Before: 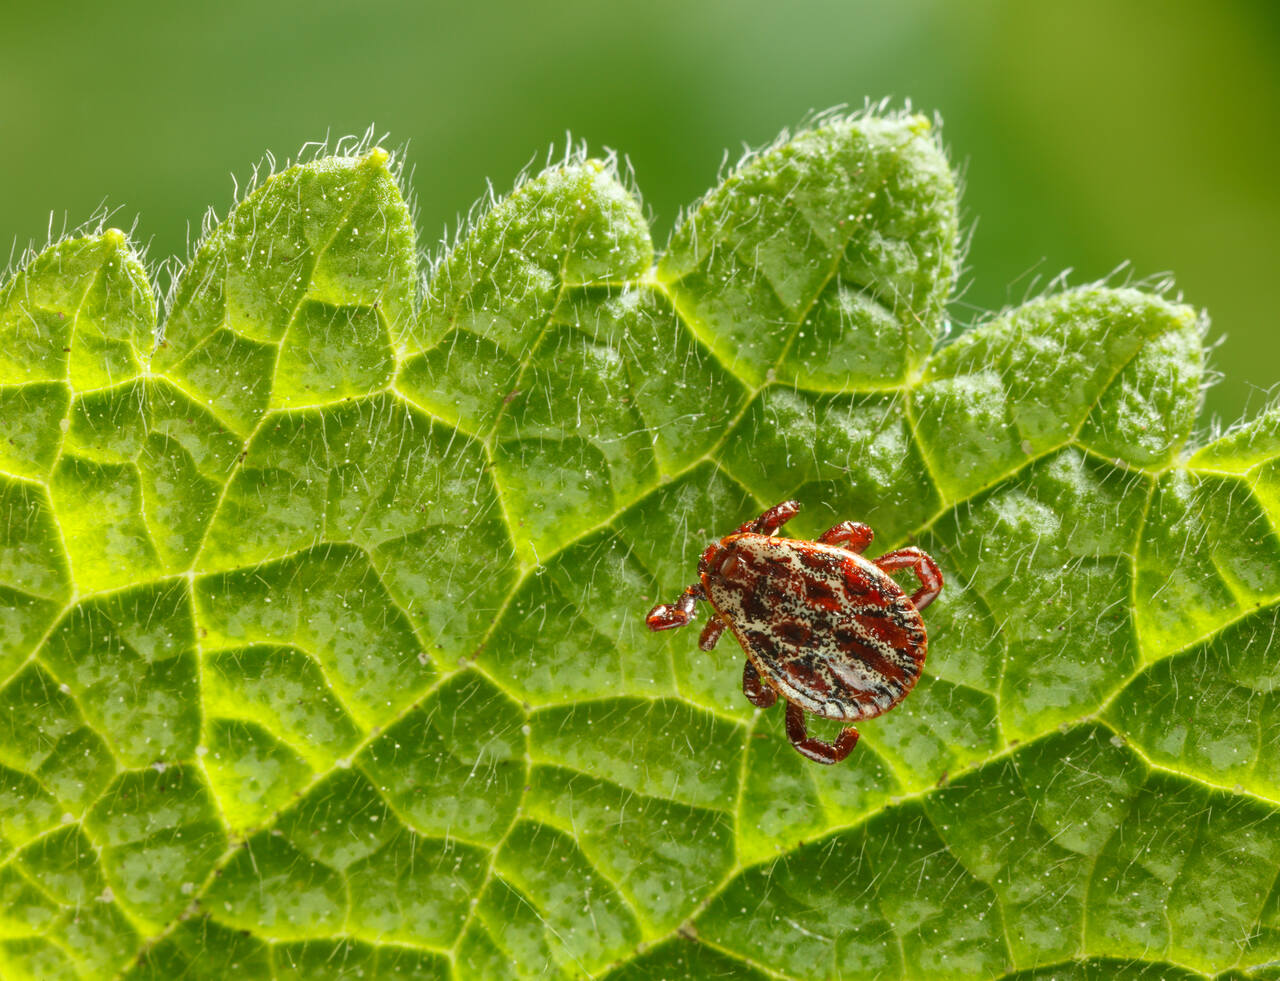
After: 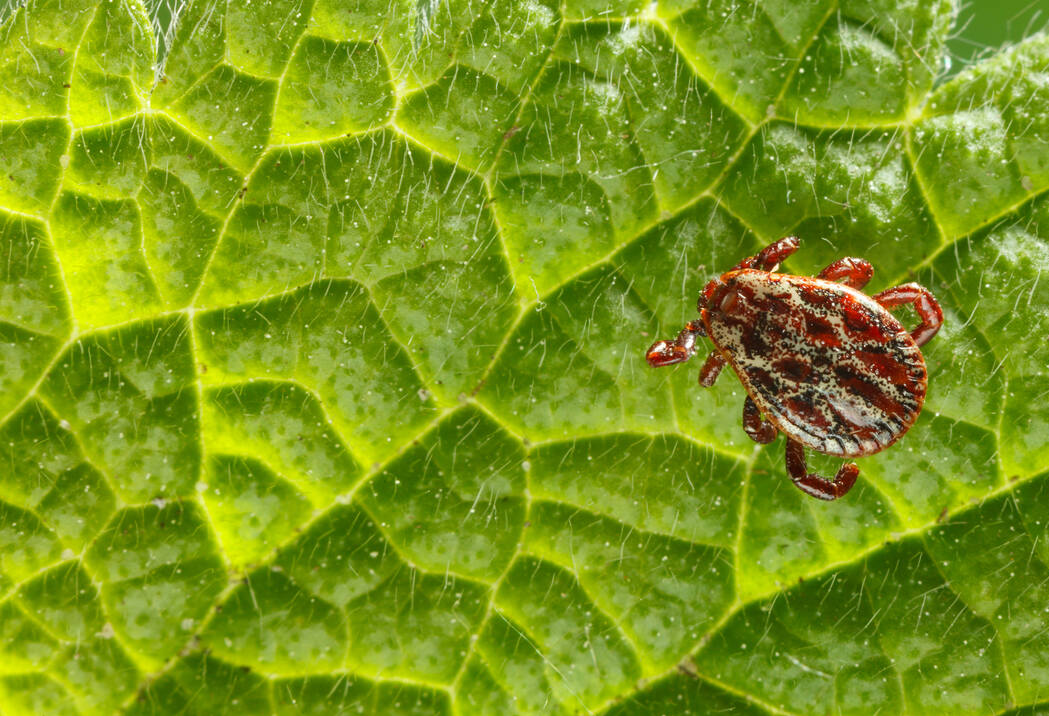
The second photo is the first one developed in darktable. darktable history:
crop: top 26.938%, right 18.008%
